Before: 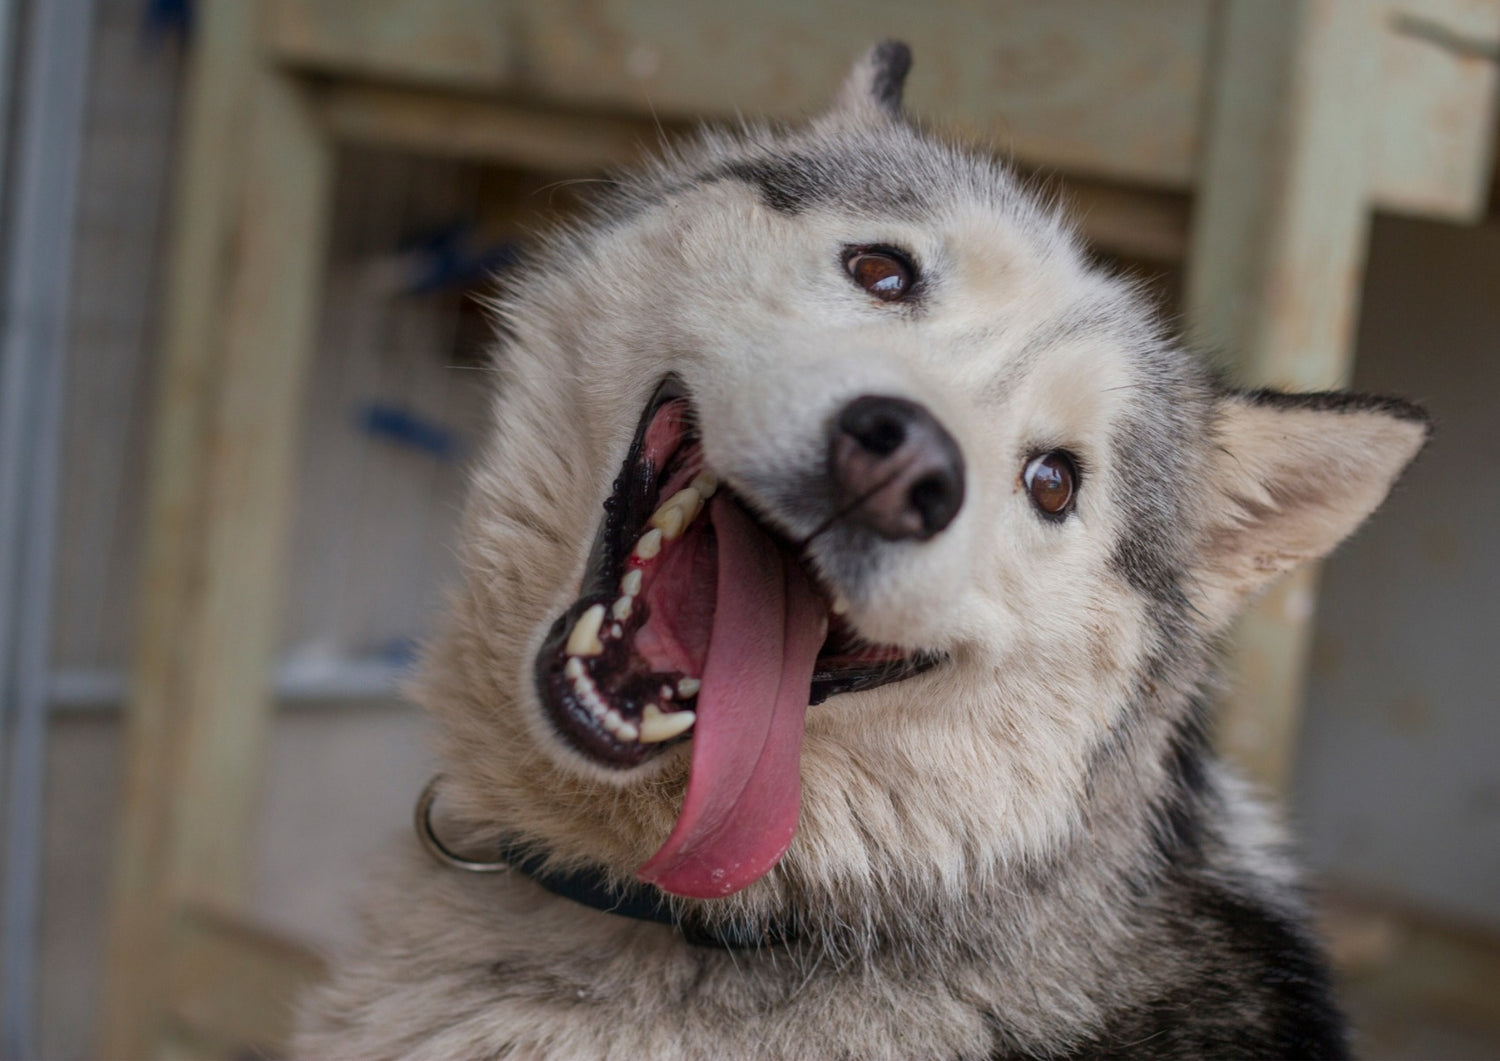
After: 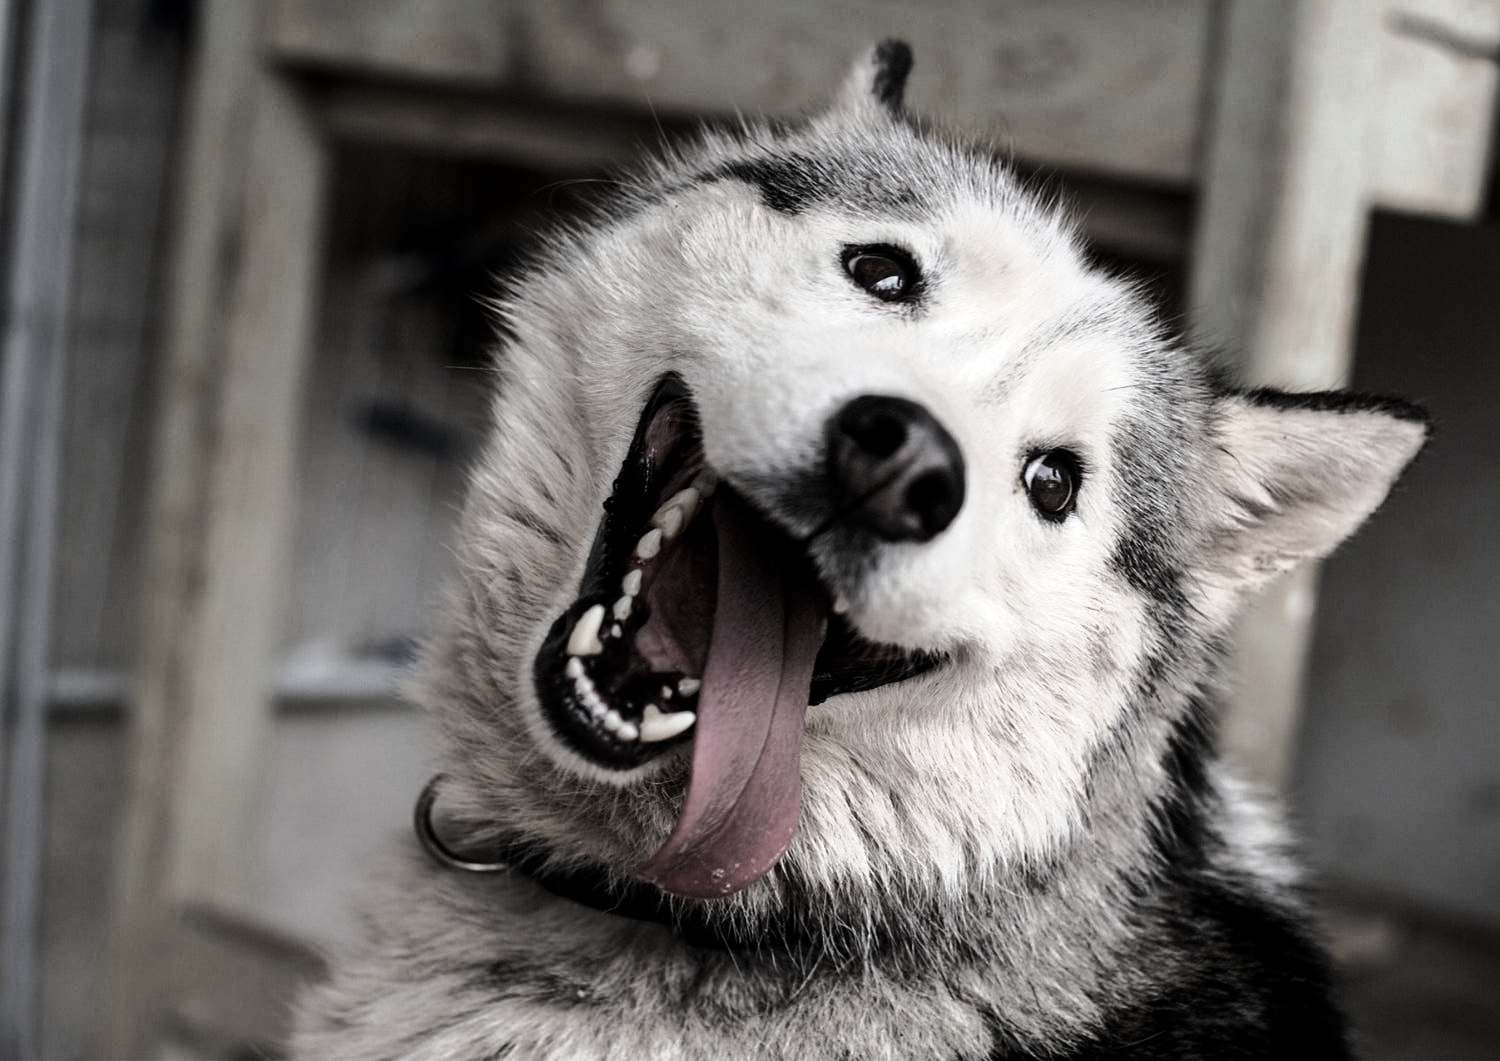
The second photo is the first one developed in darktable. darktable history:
exposure: black level correction 0.005, exposure 0.004 EV, compensate exposure bias true, compensate highlight preservation false
tone curve: curves: ch0 [(0.003, 0) (0.066, 0.023) (0.154, 0.082) (0.281, 0.221) (0.405, 0.389) (0.517, 0.553) (0.716, 0.743) (0.822, 0.882) (1, 1)]; ch1 [(0, 0) (0.164, 0.115) (0.337, 0.332) (0.39, 0.398) (0.464, 0.461) (0.501, 0.5) (0.521, 0.526) (0.571, 0.606) (0.656, 0.677) (0.723, 0.731) (0.811, 0.796) (1, 1)]; ch2 [(0, 0) (0.337, 0.382) (0.464, 0.476) (0.501, 0.502) (0.527, 0.54) (0.556, 0.567) (0.575, 0.606) (0.659, 0.736) (1, 1)], color space Lab, linked channels, preserve colors none
sharpen: amount 0.214
tone equalizer: -8 EV -0.739 EV, -7 EV -0.709 EV, -6 EV -0.635 EV, -5 EV -0.417 EV, -3 EV 0.376 EV, -2 EV 0.6 EV, -1 EV 0.696 EV, +0 EV 0.736 EV, edges refinement/feathering 500, mask exposure compensation -1.57 EV, preserve details no
color correction: highlights b* 0.038, saturation 0.343
